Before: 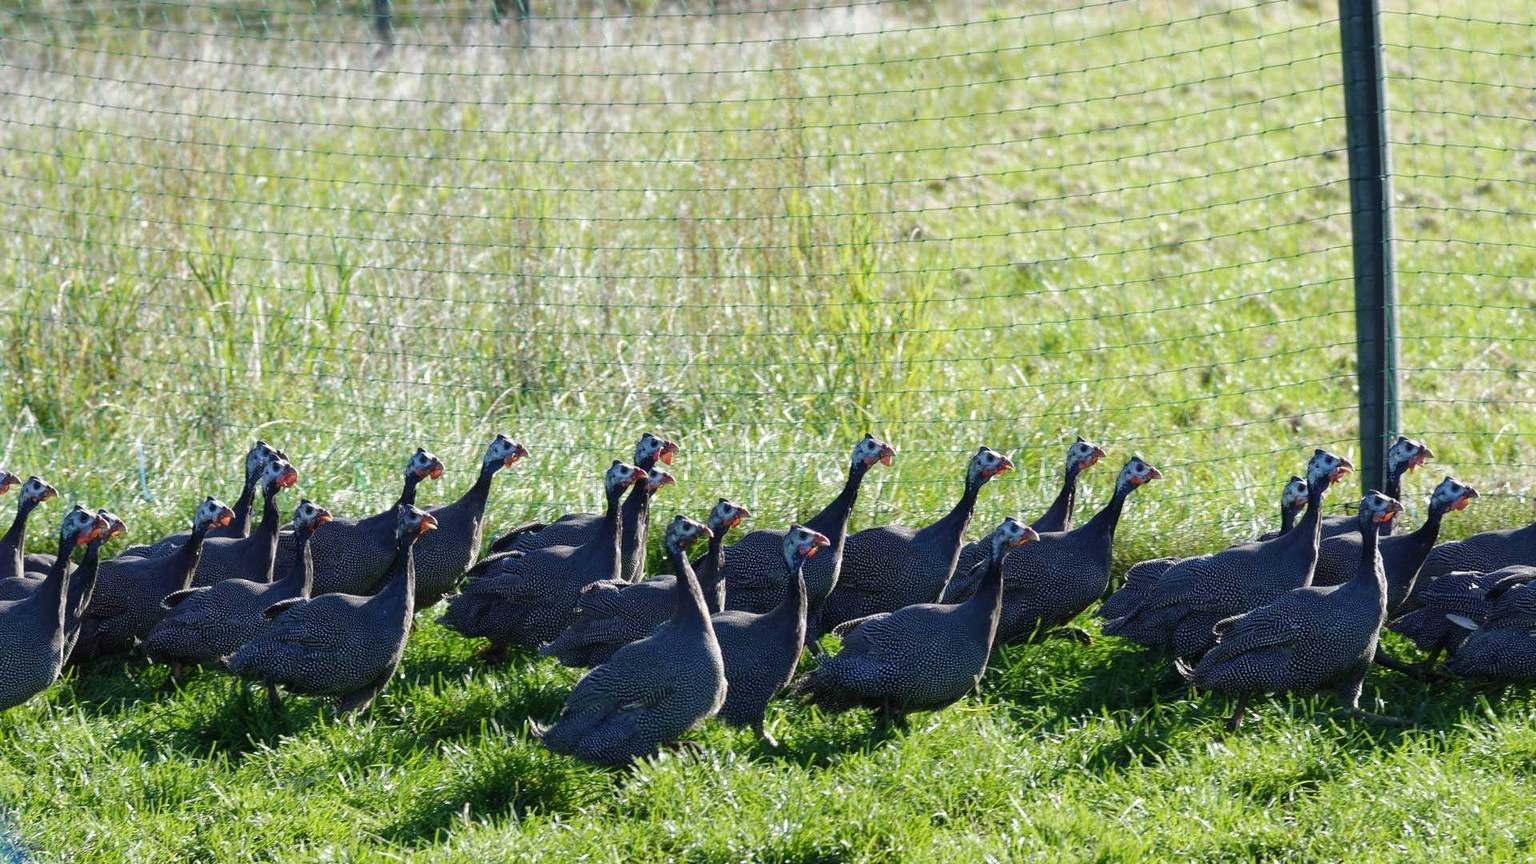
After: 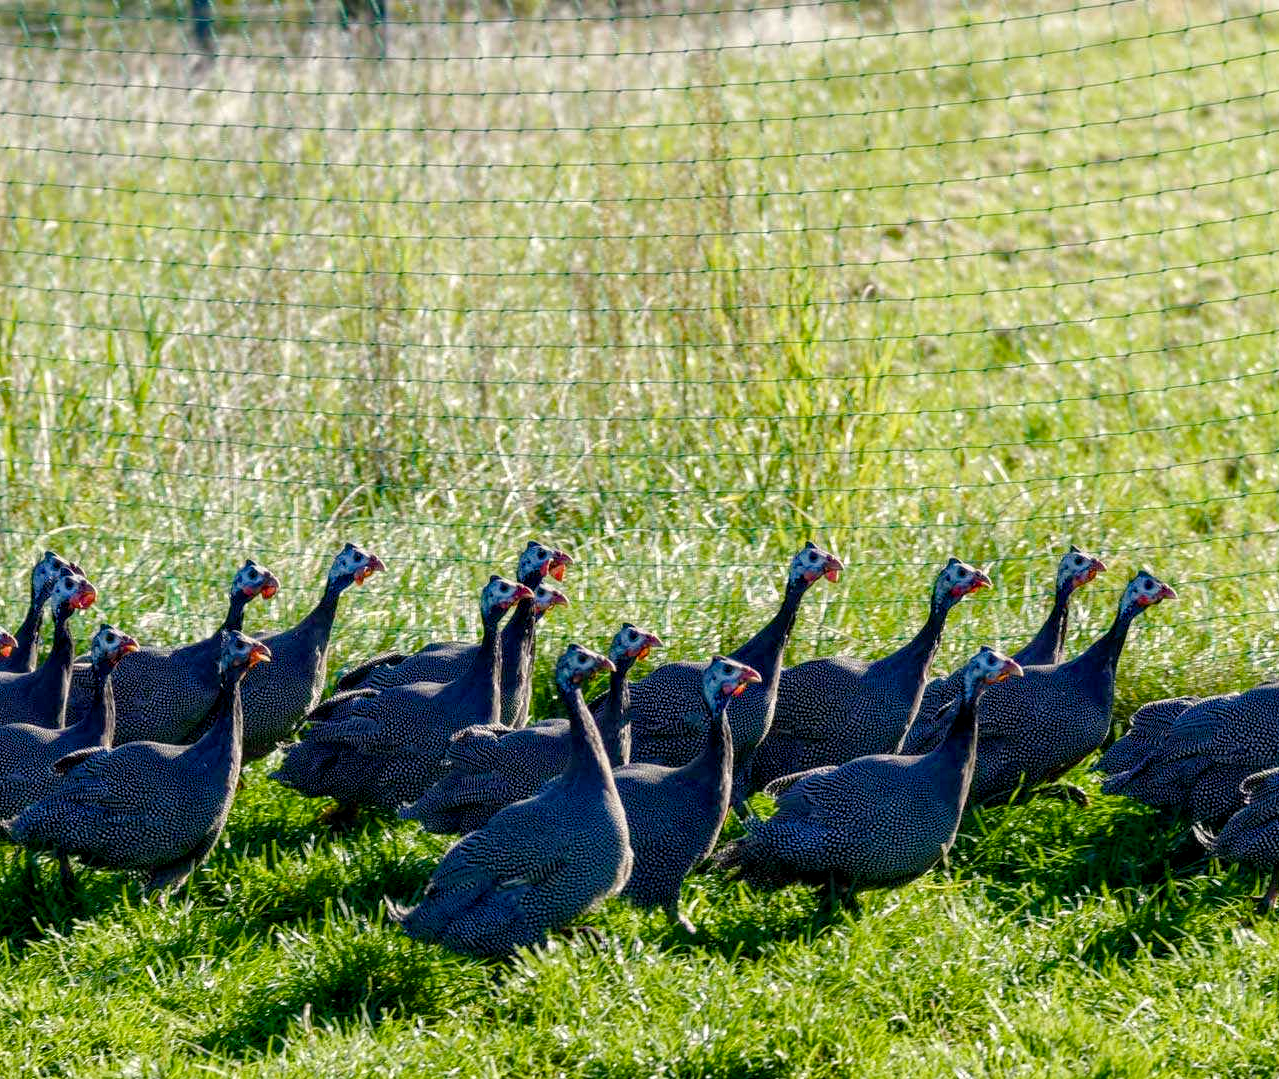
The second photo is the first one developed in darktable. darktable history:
local contrast: on, module defaults
color balance rgb: shadows lift › chroma 1%, shadows lift › hue 240.84°, highlights gain › chroma 2%, highlights gain › hue 73.2°, global offset › luminance -0.5%, perceptual saturation grading › global saturation 20%, perceptual saturation grading › highlights -25%, perceptual saturation grading › shadows 50%, global vibrance 15%
crop and rotate: left 14.385%, right 18.948%
